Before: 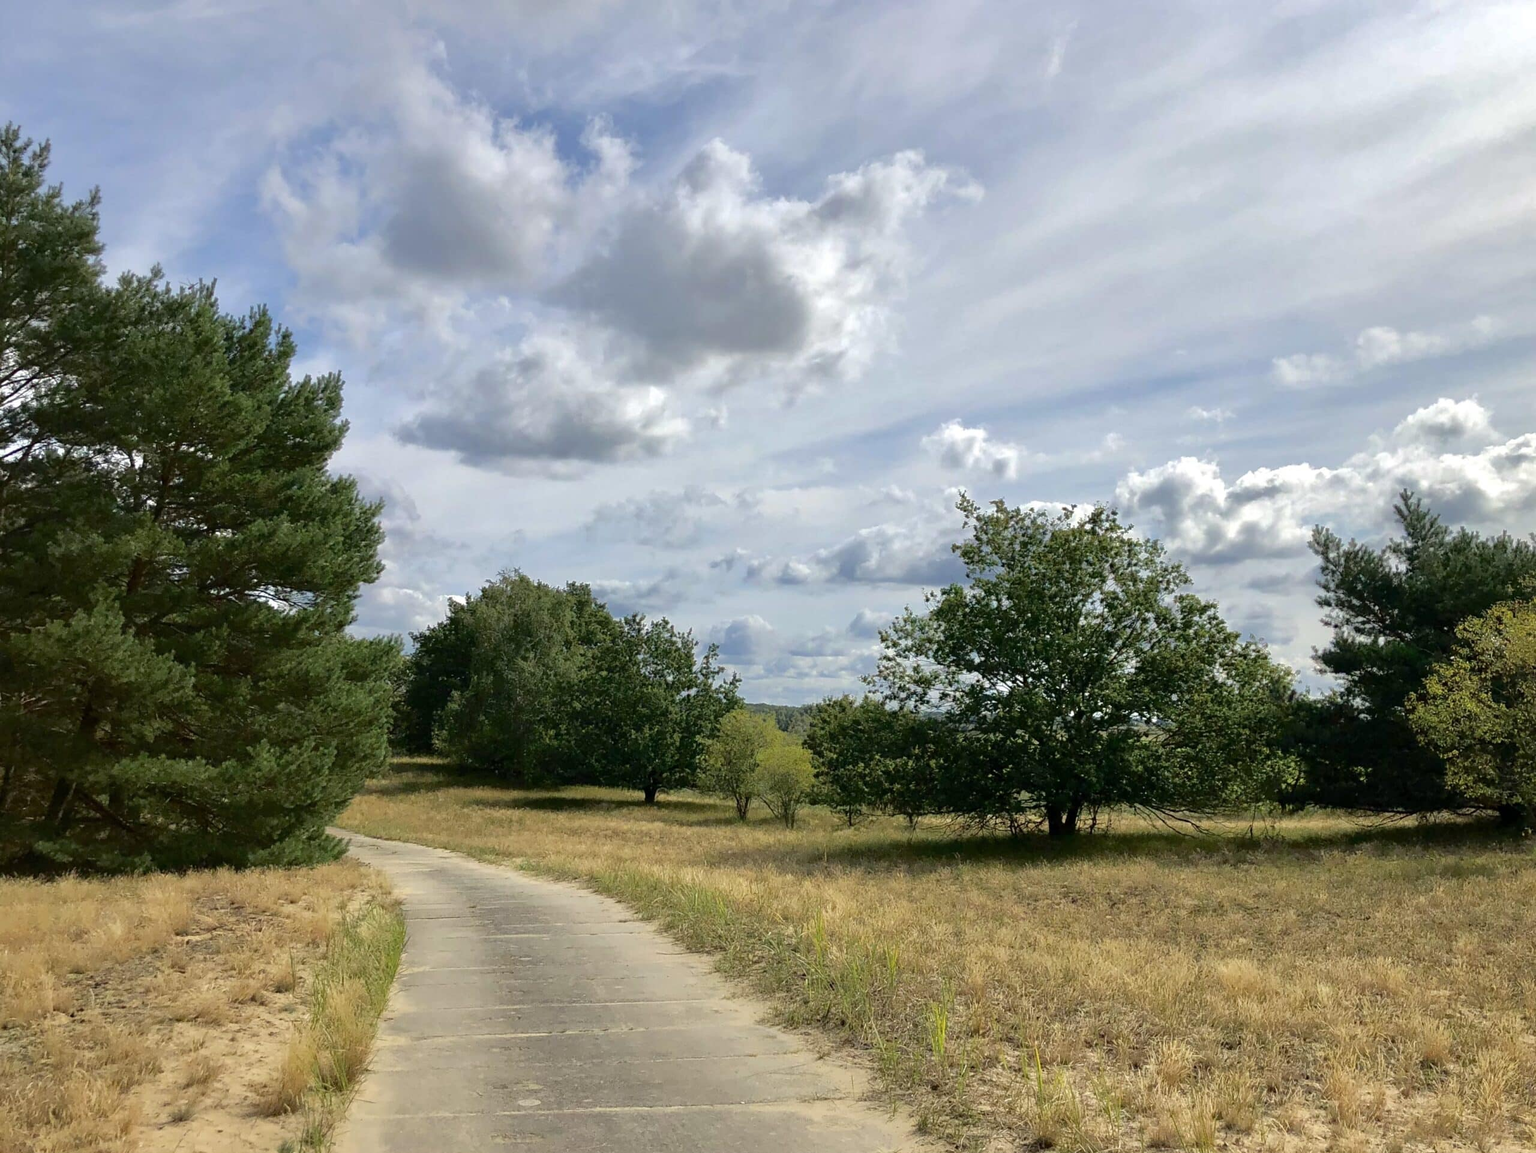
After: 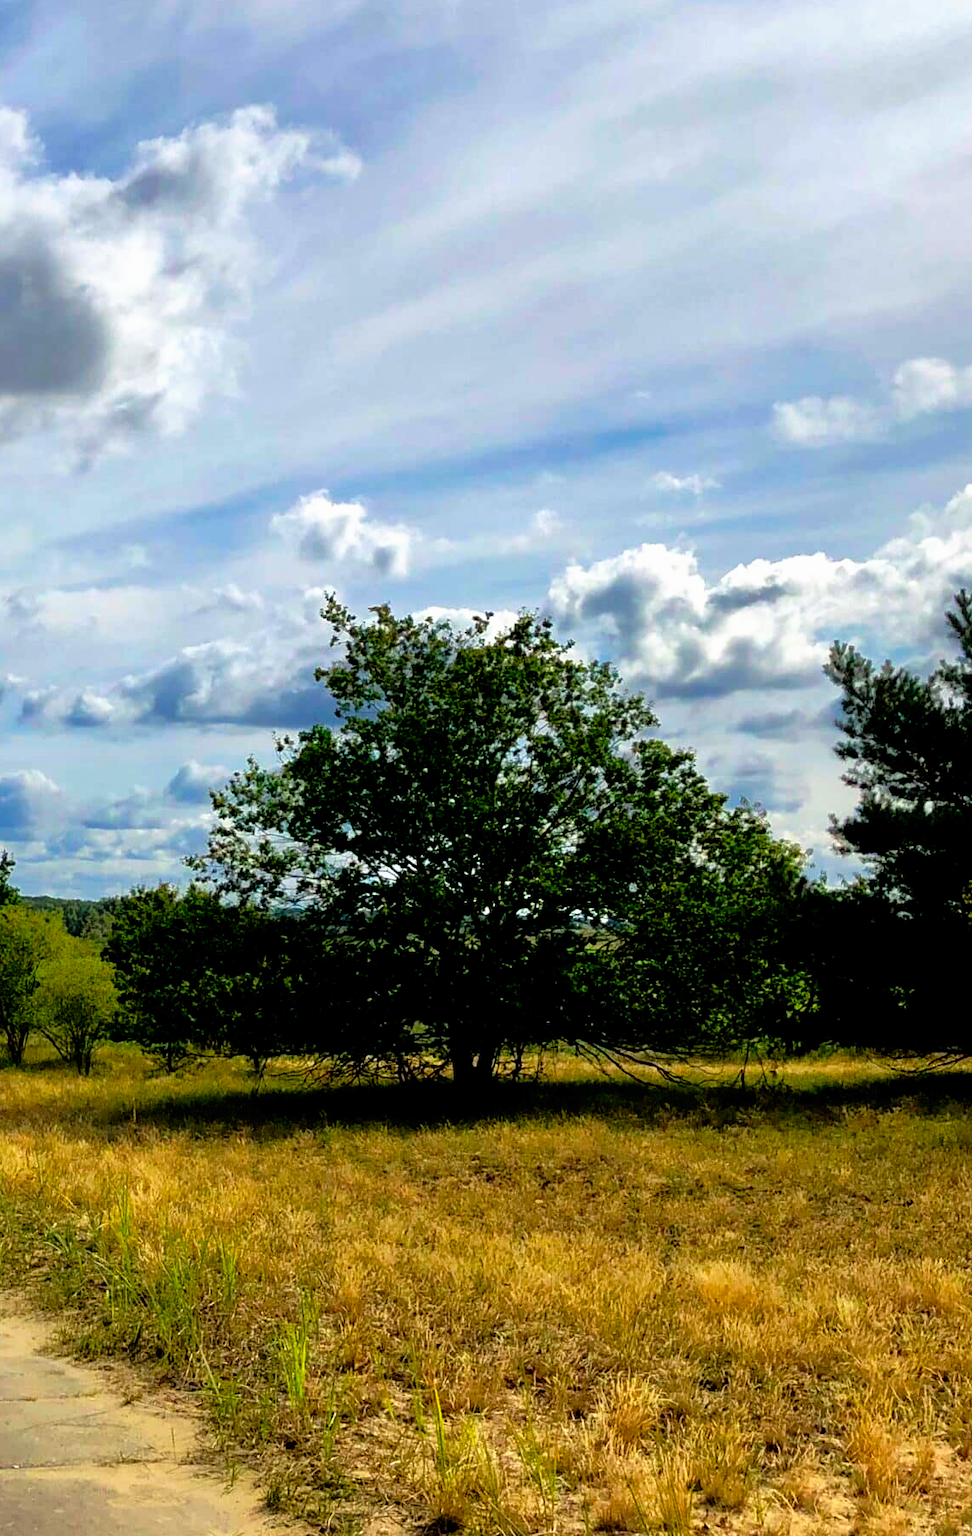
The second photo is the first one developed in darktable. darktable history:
crop: left 47.628%, top 6.643%, right 7.874%
tone curve: curves: ch0 [(0, 0) (0.003, 0.008) (0.011, 0.008) (0.025, 0.008) (0.044, 0.008) (0.069, 0.006) (0.1, 0.006) (0.136, 0.006) (0.177, 0.008) (0.224, 0.012) (0.277, 0.026) (0.335, 0.083) (0.399, 0.165) (0.468, 0.292) (0.543, 0.416) (0.623, 0.535) (0.709, 0.692) (0.801, 0.853) (0.898, 0.981) (1, 1)], preserve colors none
rgb levels: preserve colors sum RGB, levels [[0.038, 0.433, 0.934], [0, 0.5, 1], [0, 0.5, 1]]
